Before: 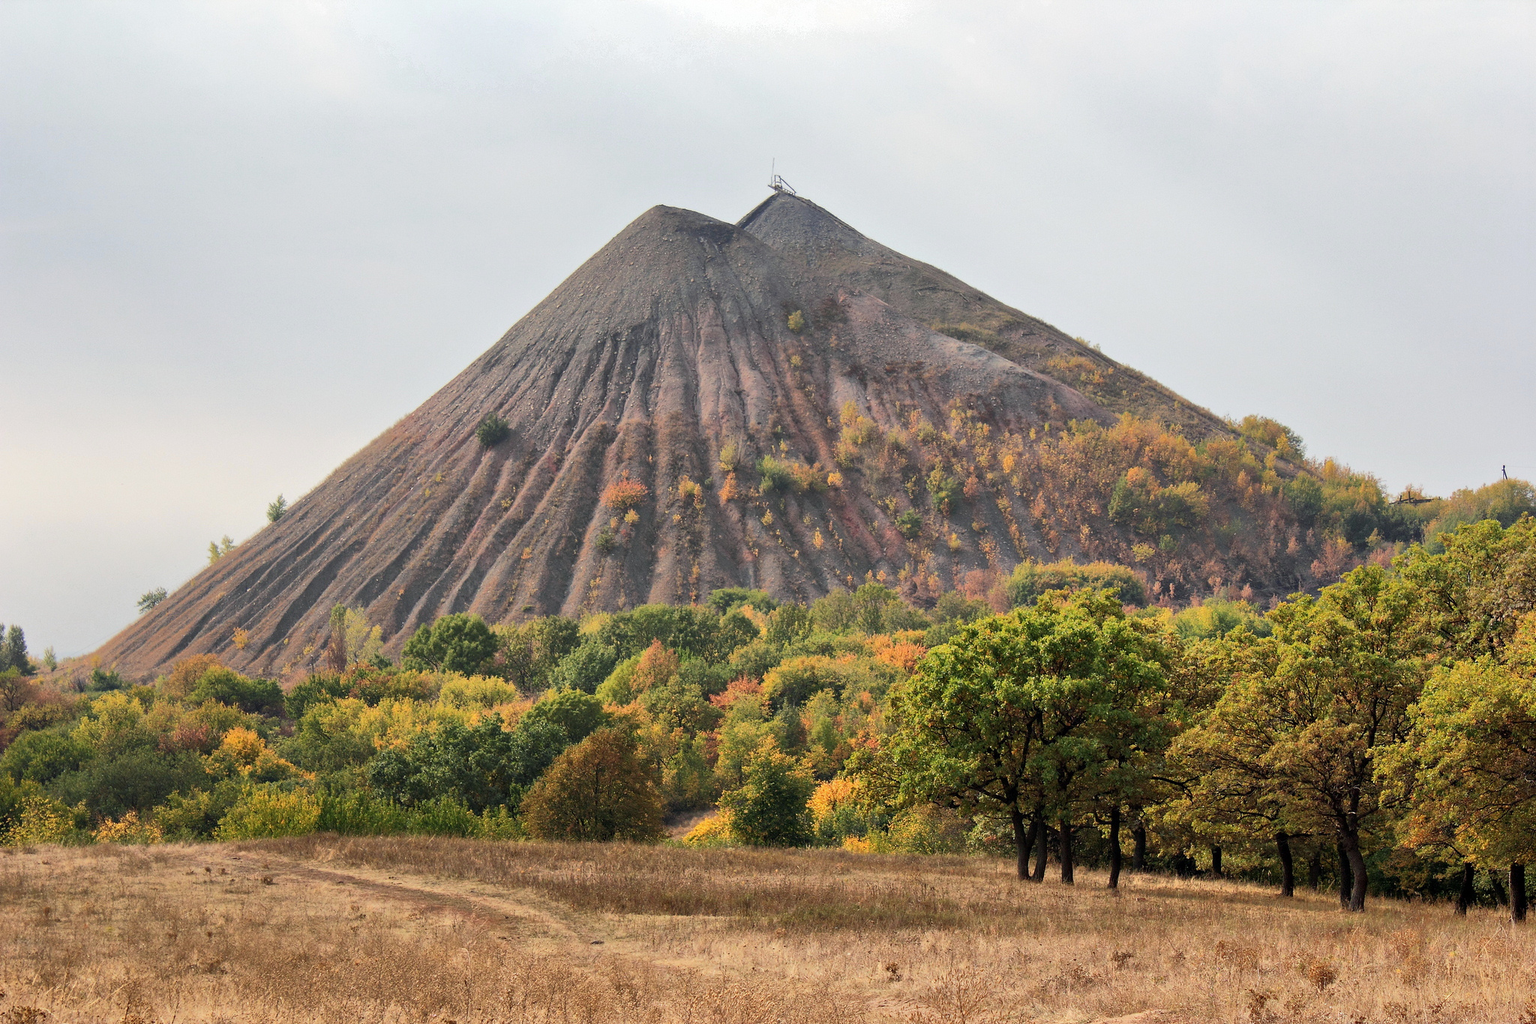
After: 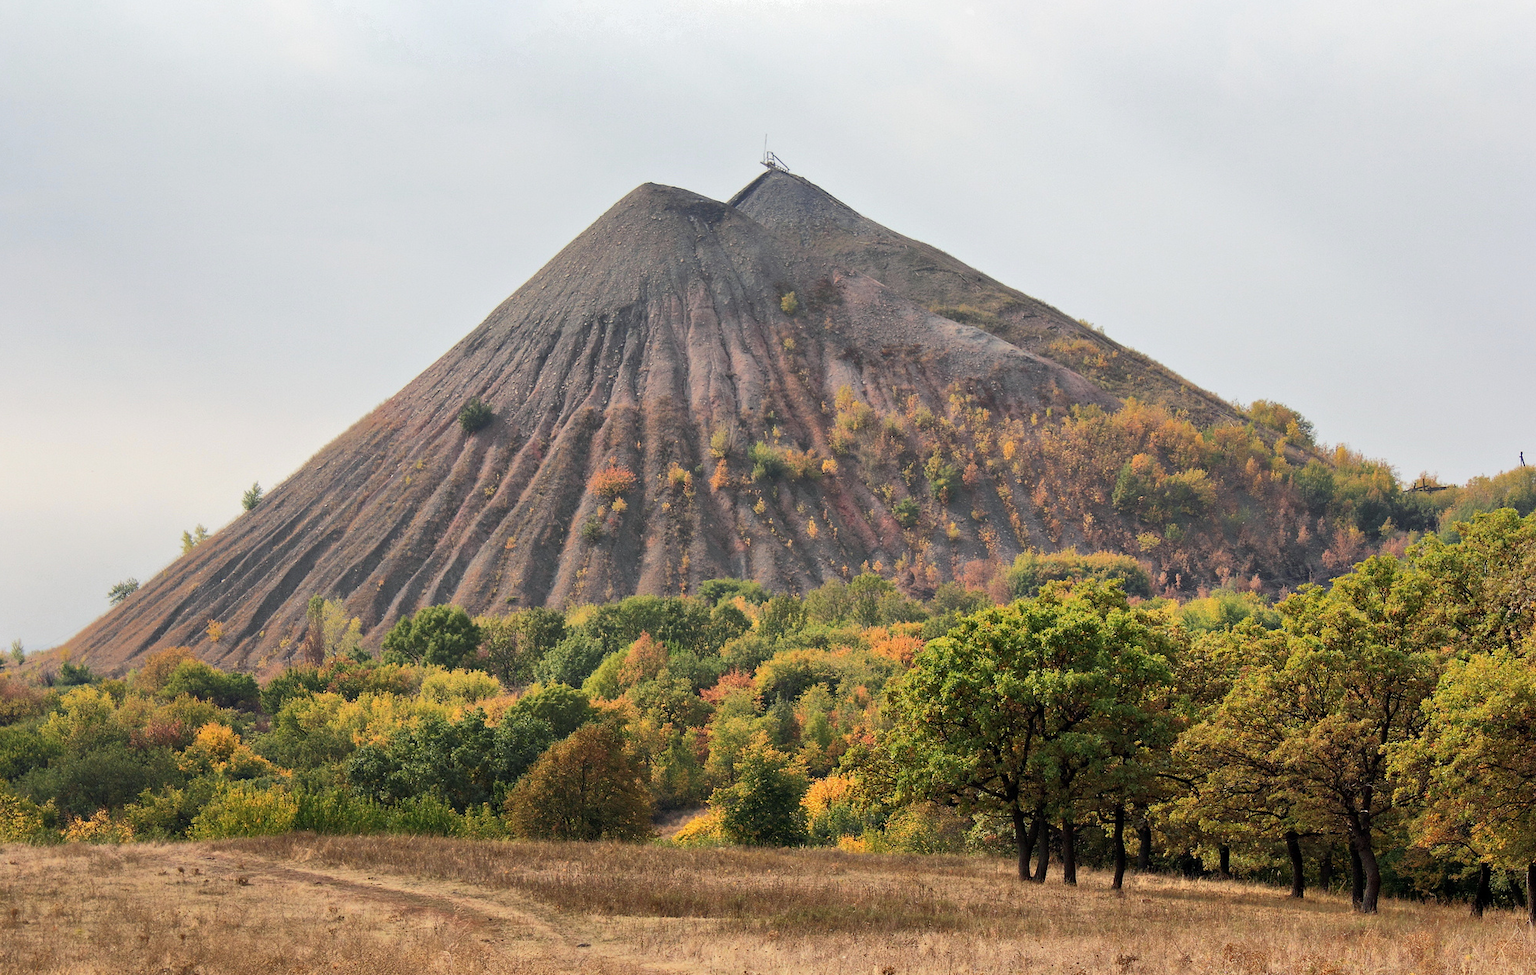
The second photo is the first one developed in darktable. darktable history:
crop: left 2.154%, top 2.824%, right 1.151%, bottom 4.977%
